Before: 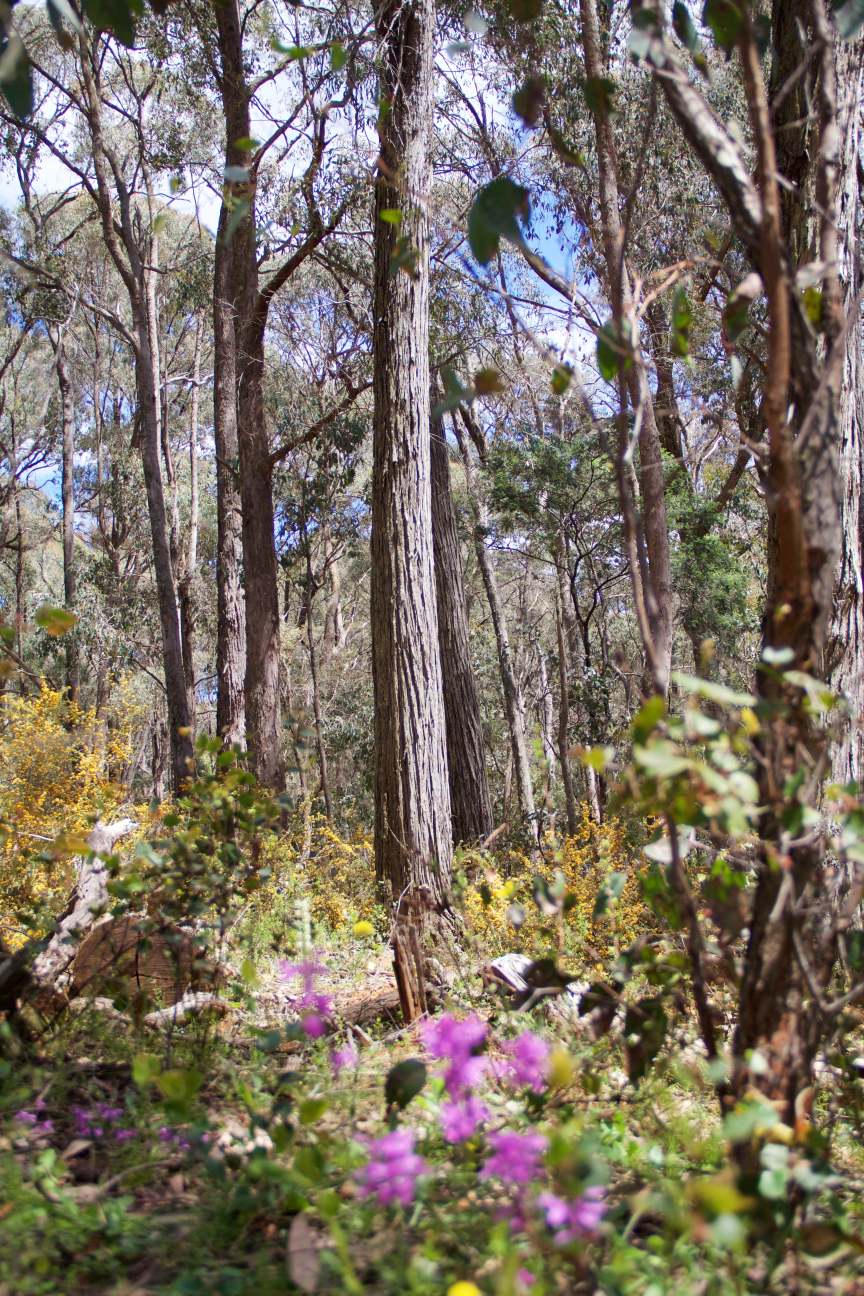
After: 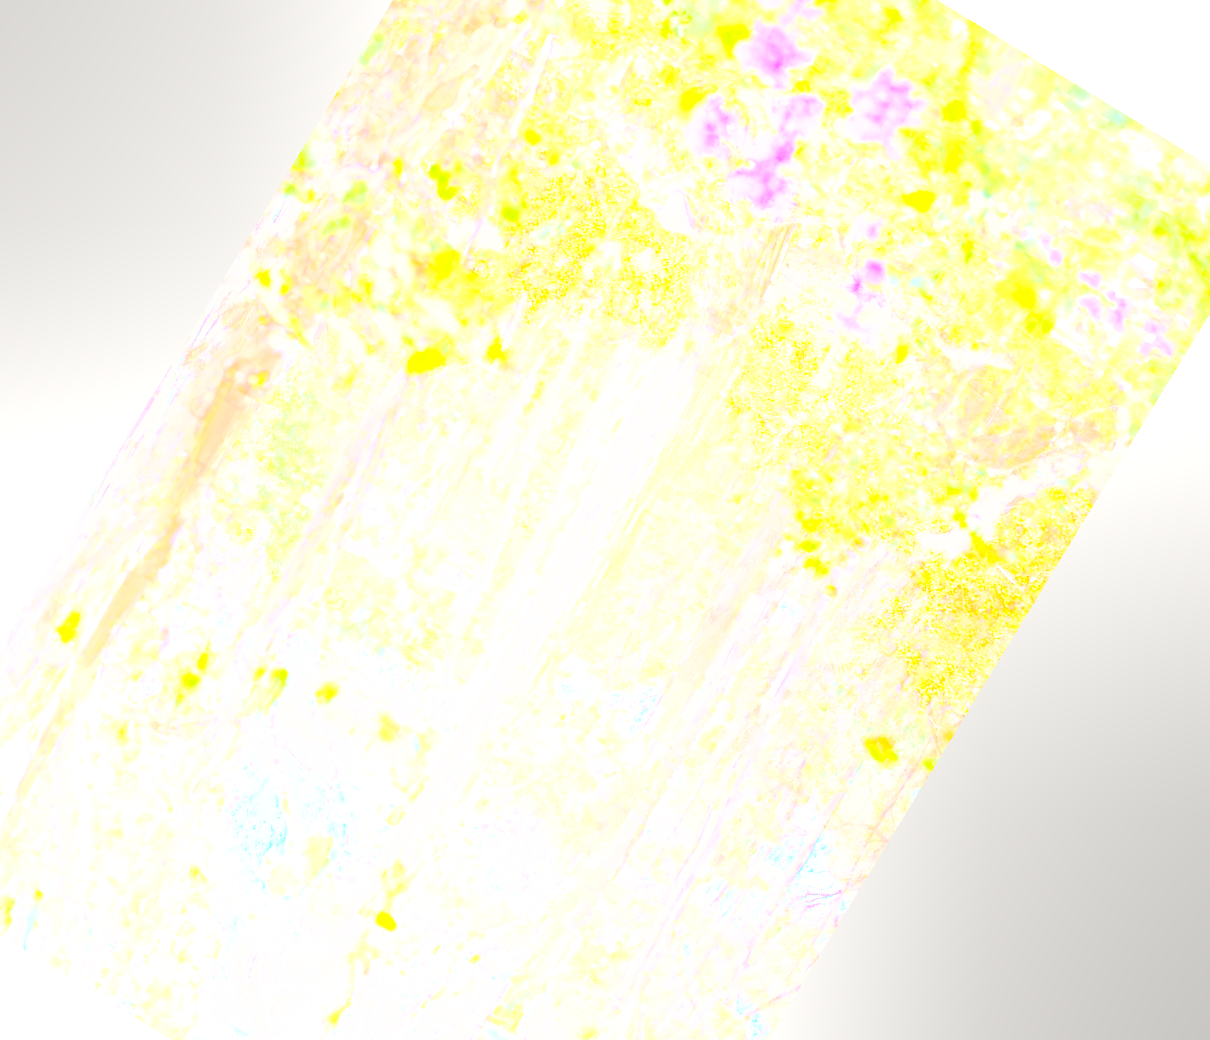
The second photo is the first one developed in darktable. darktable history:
exposure: black level correction -0.001, exposure 0.9 EV, compensate exposure bias true, compensate highlight preservation false
crop and rotate: angle 148.68°, left 9.111%, top 15.603%, right 4.588%, bottom 17.041%
rotate and perspective: rotation 0.192°, lens shift (horizontal) -0.015, crop left 0.005, crop right 0.996, crop top 0.006, crop bottom 0.99
base curve: curves: ch0 [(0, 0) (0.036, 0.037) (0.121, 0.228) (0.46, 0.76) (0.859, 0.983) (1, 1)], preserve colors none
bloom: size 85%, threshold 5%, strength 85%
vibrance: vibrance 100%
tone curve: curves: ch0 [(0, 0.01) (0.052, 0.045) (0.136, 0.133) (0.29, 0.332) (0.453, 0.531) (0.676, 0.751) (0.89, 0.919) (1, 1)]; ch1 [(0, 0) (0.094, 0.081) (0.285, 0.299) (0.385, 0.403) (0.446, 0.443) (0.495, 0.496) (0.544, 0.552) (0.589, 0.612) (0.722, 0.728) (1, 1)]; ch2 [(0, 0) (0.257, 0.217) (0.43, 0.421) (0.498, 0.507) (0.531, 0.544) (0.56, 0.579) (0.625, 0.642) (1, 1)], color space Lab, independent channels, preserve colors none
haze removal: compatibility mode true, adaptive false
